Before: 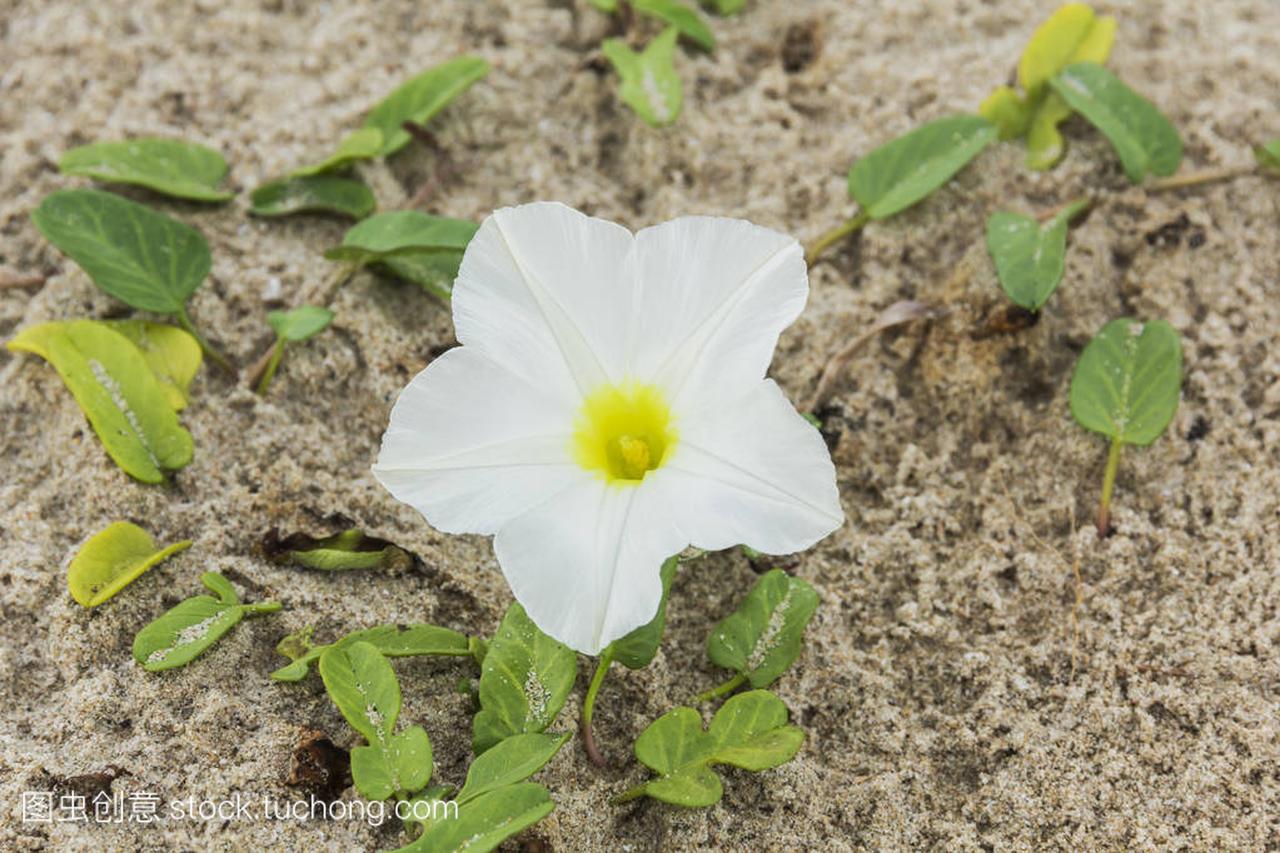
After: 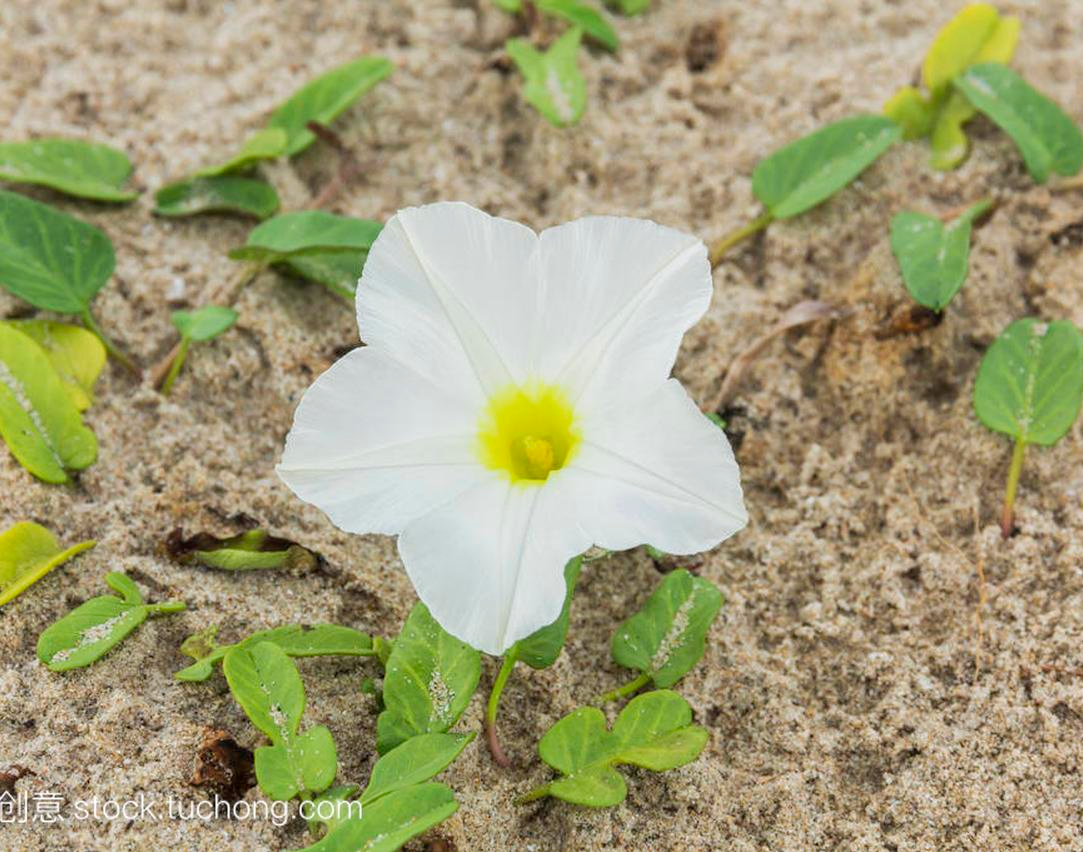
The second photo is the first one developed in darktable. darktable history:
tone equalizer: -7 EV 0.153 EV, -6 EV 0.571 EV, -5 EV 1.17 EV, -4 EV 1.3 EV, -3 EV 1.12 EV, -2 EV 0.6 EV, -1 EV 0.153 EV, smoothing diameter 24.92%, edges refinement/feathering 14.18, preserve details guided filter
crop: left 7.546%, right 7.813%
